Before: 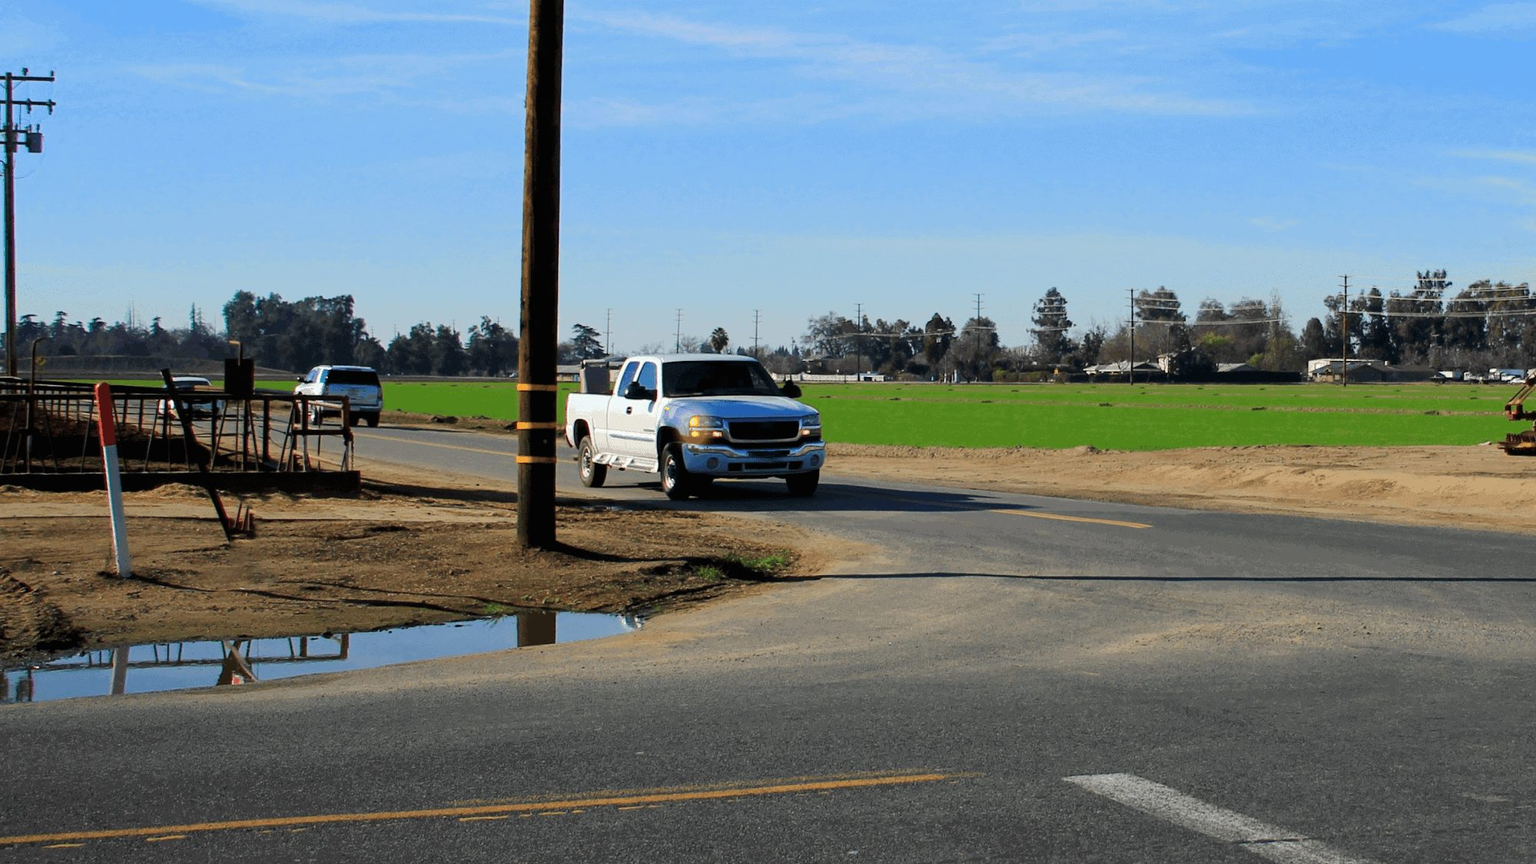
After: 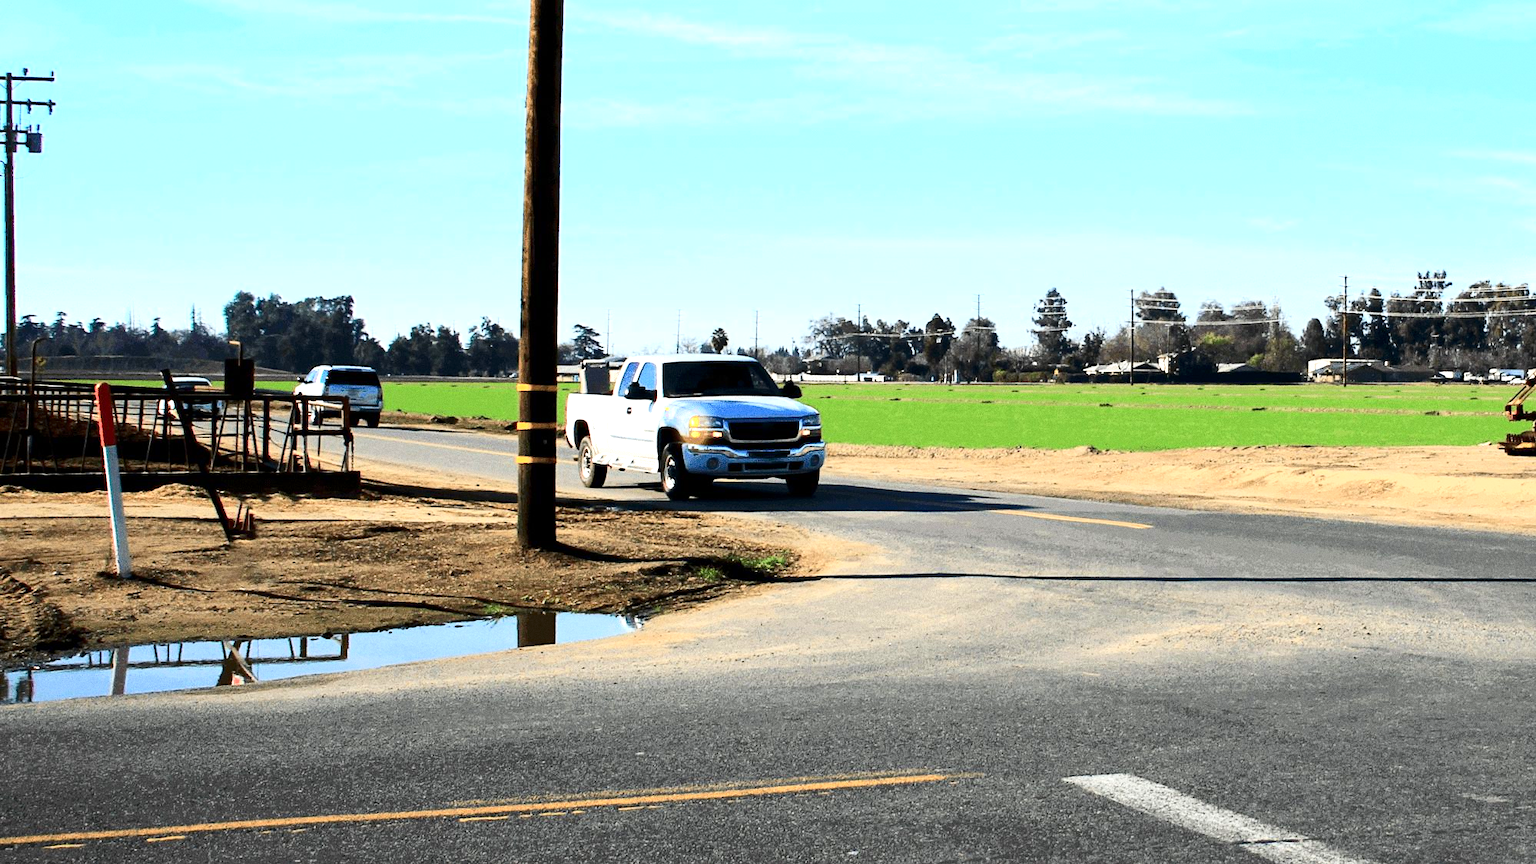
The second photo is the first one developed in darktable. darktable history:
exposure: black level correction 0.001, exposure 1.05 EV, compensate exposure bias true, compensate highlight preservation false
grain: on, module defaults
contrast brightness saturation: contrast 0.28
